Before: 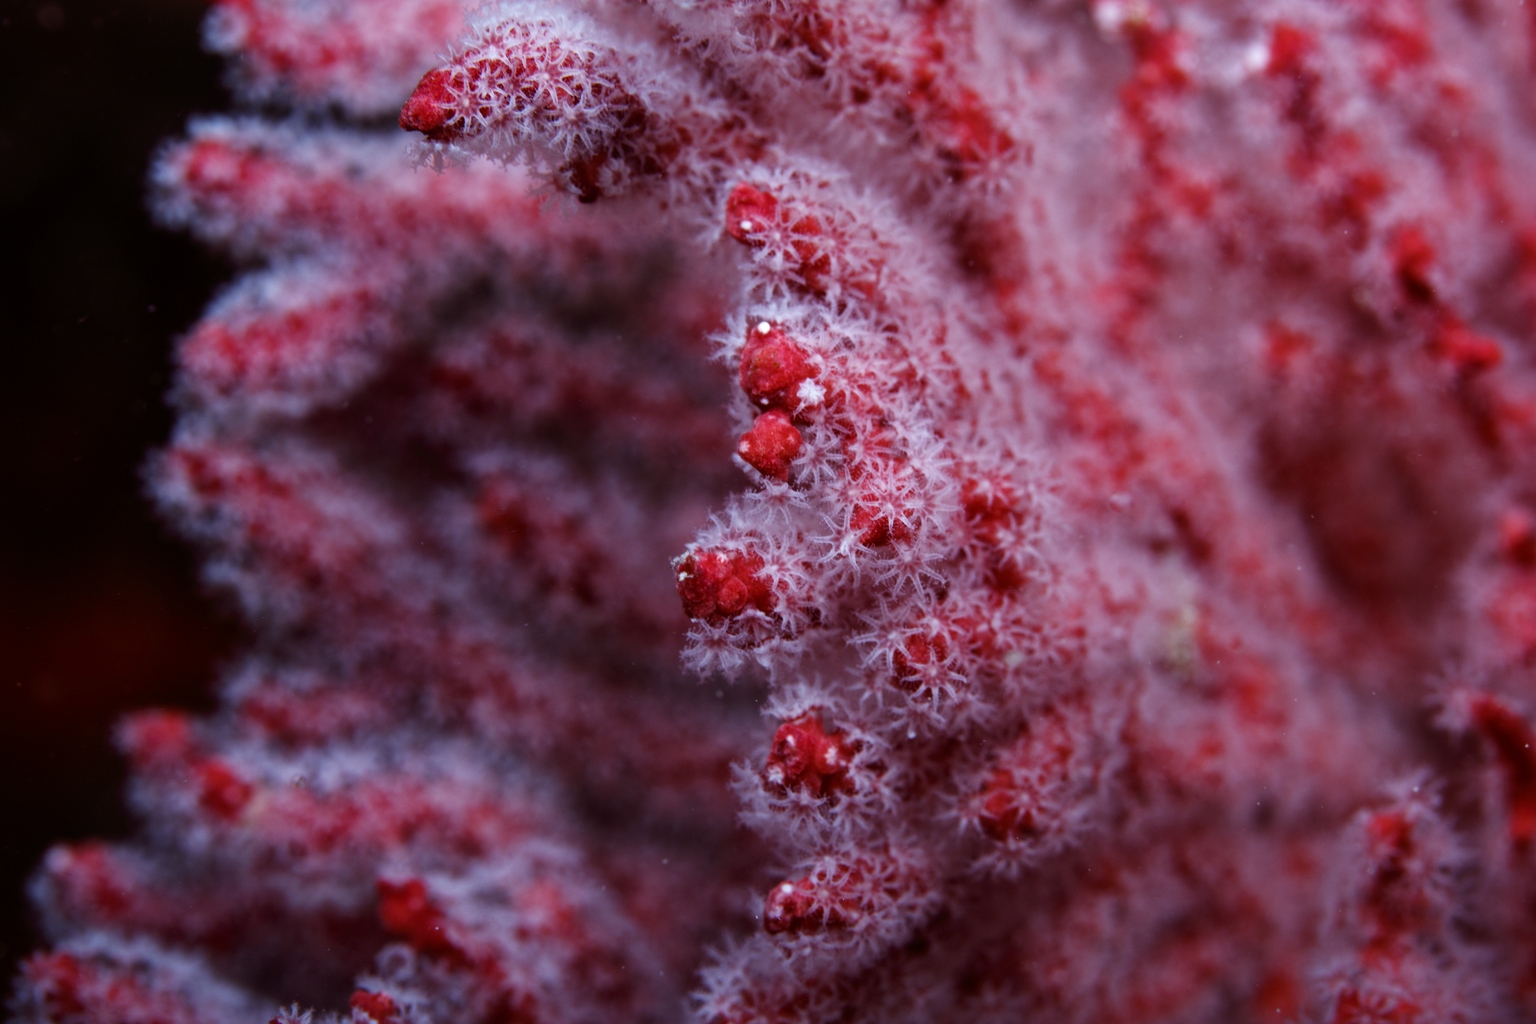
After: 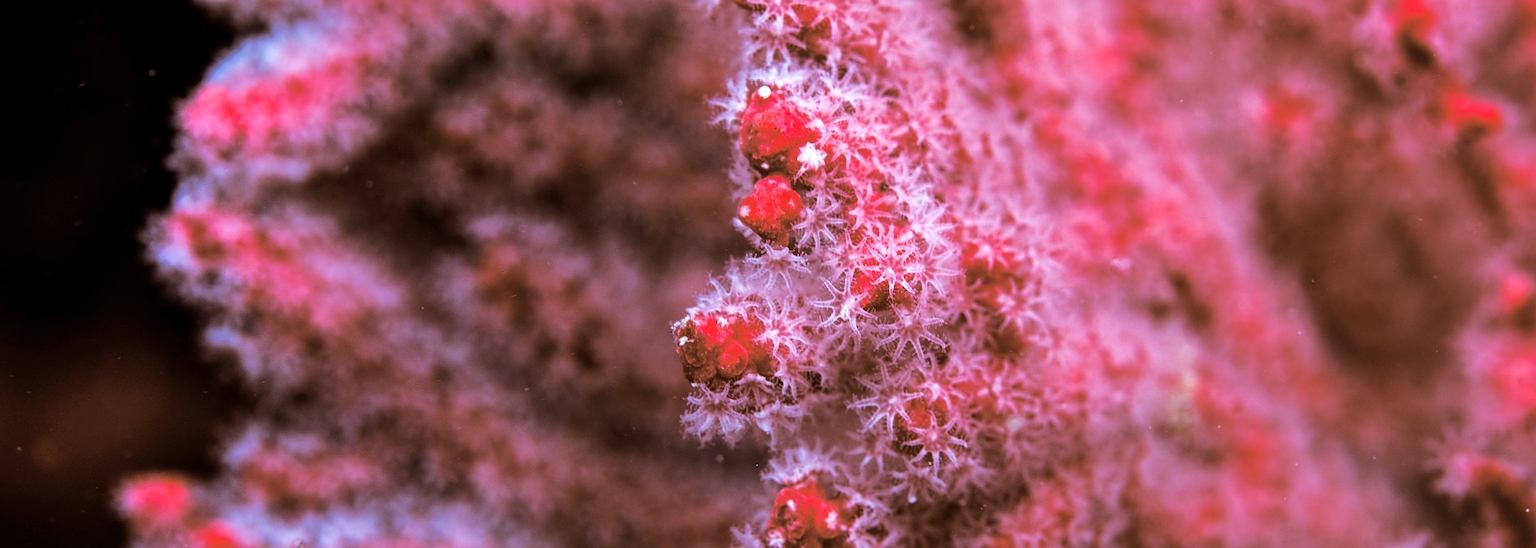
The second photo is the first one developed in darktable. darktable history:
exposure: black level correction 0.001, exposure 0.5 EV, compensate exposure bias true, compensate highlight preservation false
shadows and highlights: radius 264.75, soften with gaussian
sharpen: on, module defaults
crop and rotate: top 23.043%, bottom 23.437%
velvia: on, module defaults
split-toning: shadows › hue 32.4°, shadows › saturation 0.51, highlights › hue 180°, highlights › saturation 0, balance -60.17, compress 55.19%
local contrast: detail 117%
